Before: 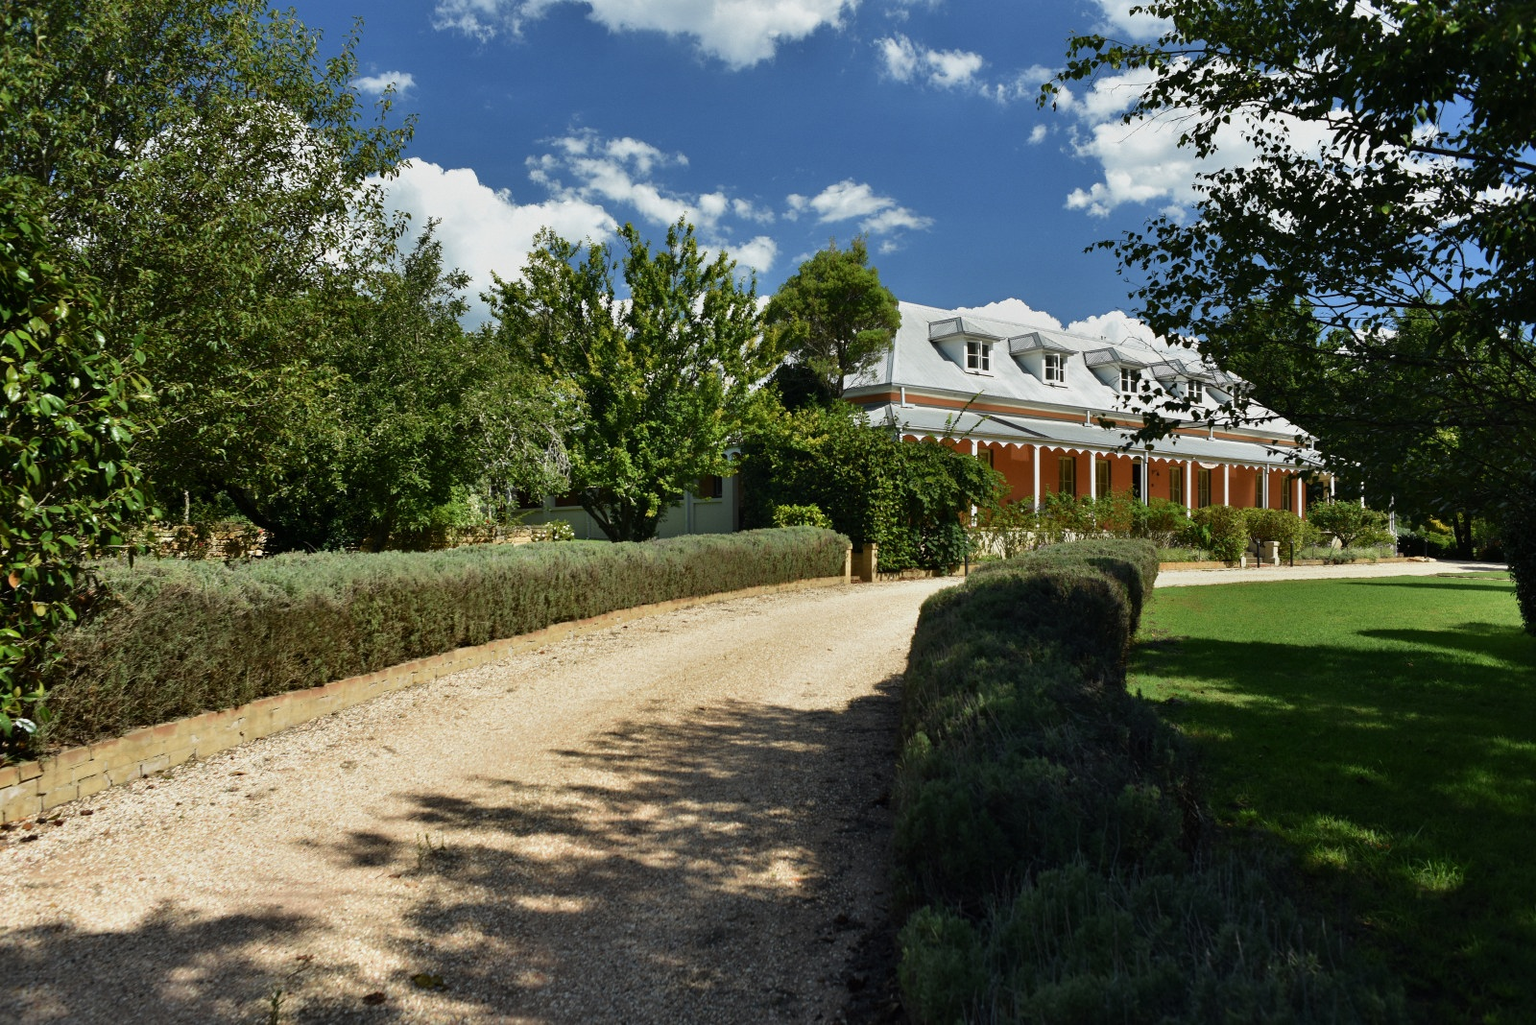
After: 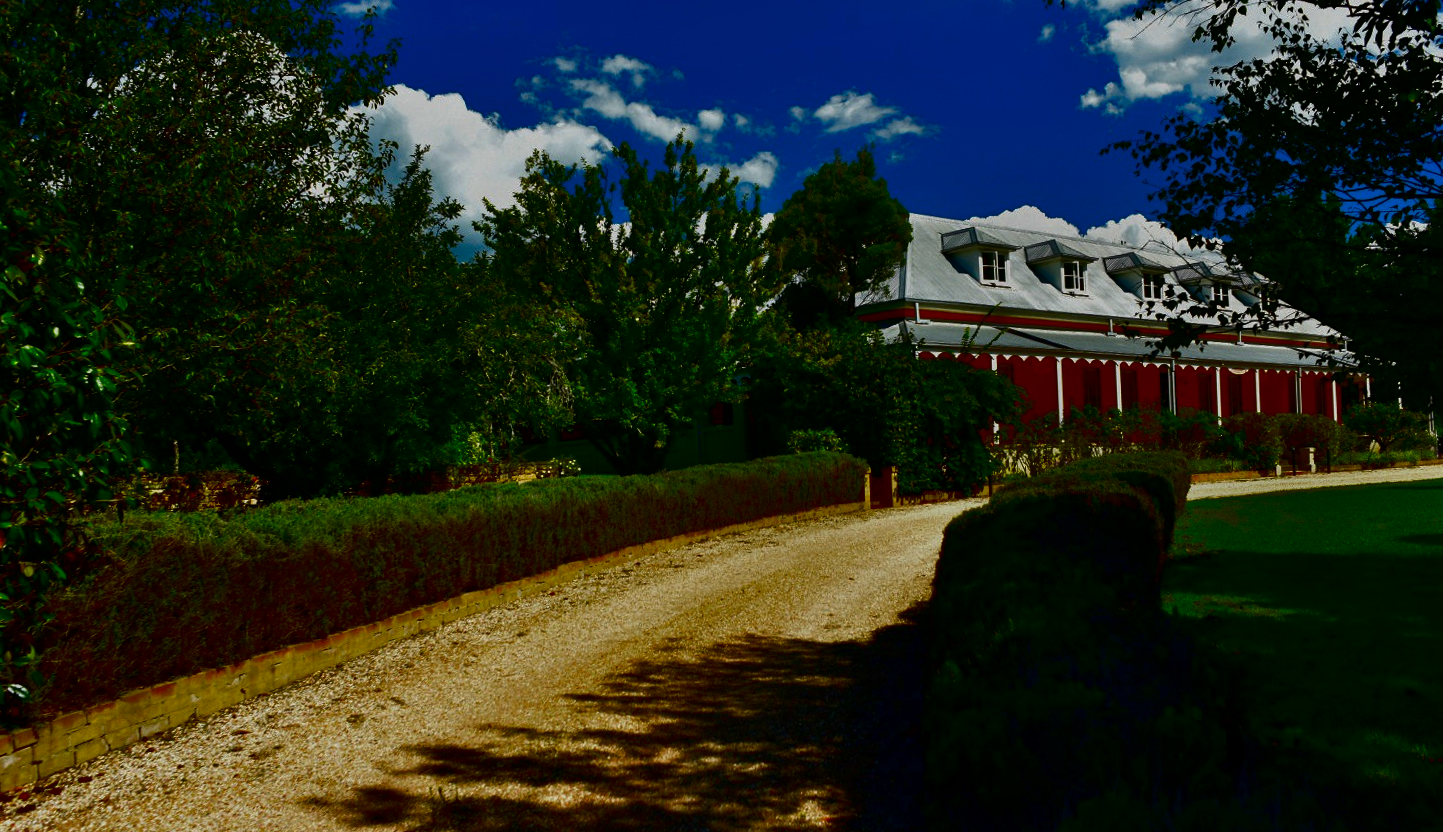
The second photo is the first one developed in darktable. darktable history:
contrast brightness saturation: brightness -1, saturation 1
rotate and perspective: rotation -2.29°, automatic cropping off
crop and rotate: left 2.425%, top 11.305%, right 9.6%, bottom 15.08%
